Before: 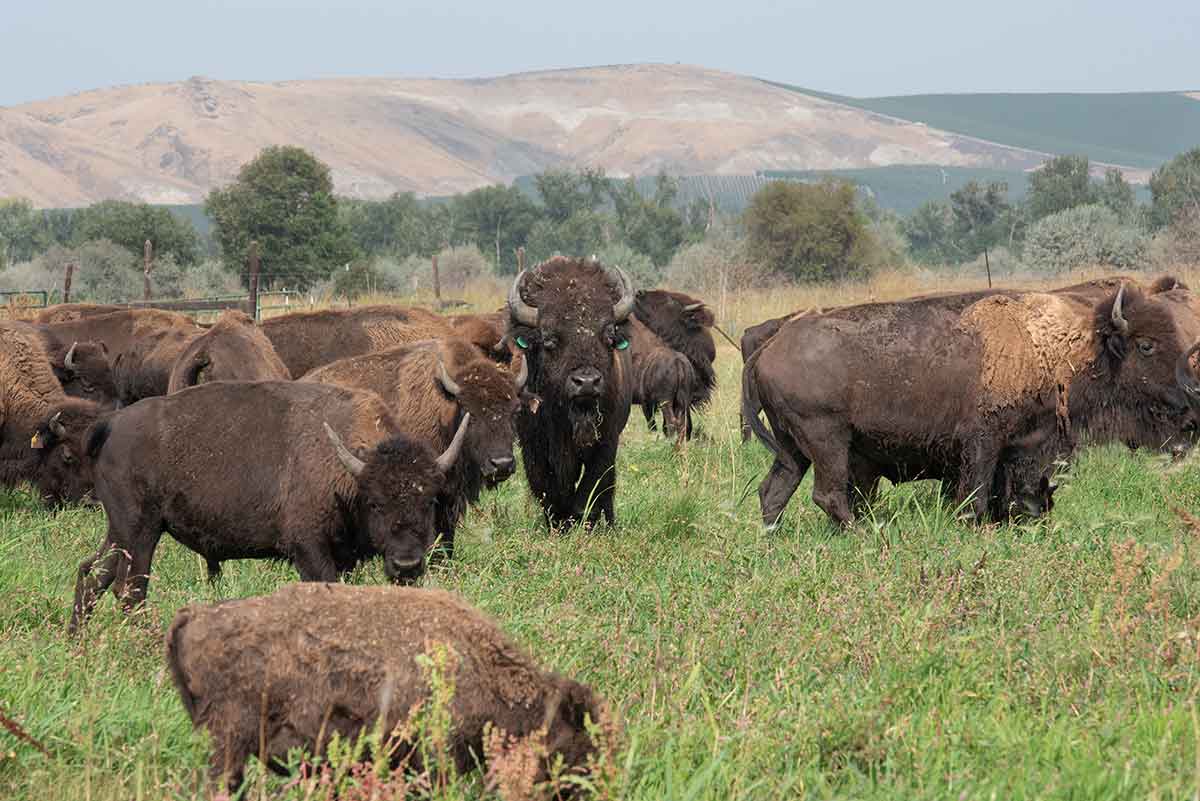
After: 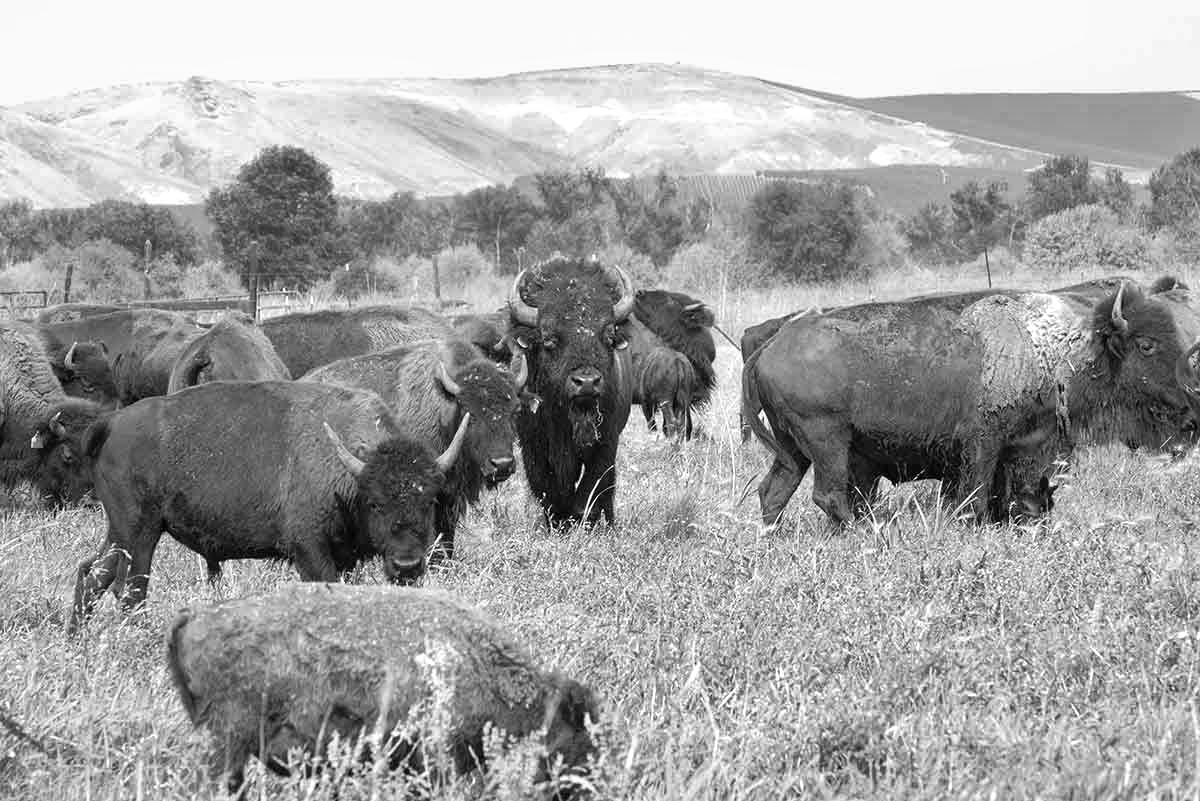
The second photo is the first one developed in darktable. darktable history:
monochrome: a -6.99, b 35.61, size 1.4
white balance: red 1.009, blue 1.027
shadows and highlights: soften with gaussian
exposure: black level correction 0, exposure 0.7 EV, compensate exposure bias true, compensate highlight preservation false
